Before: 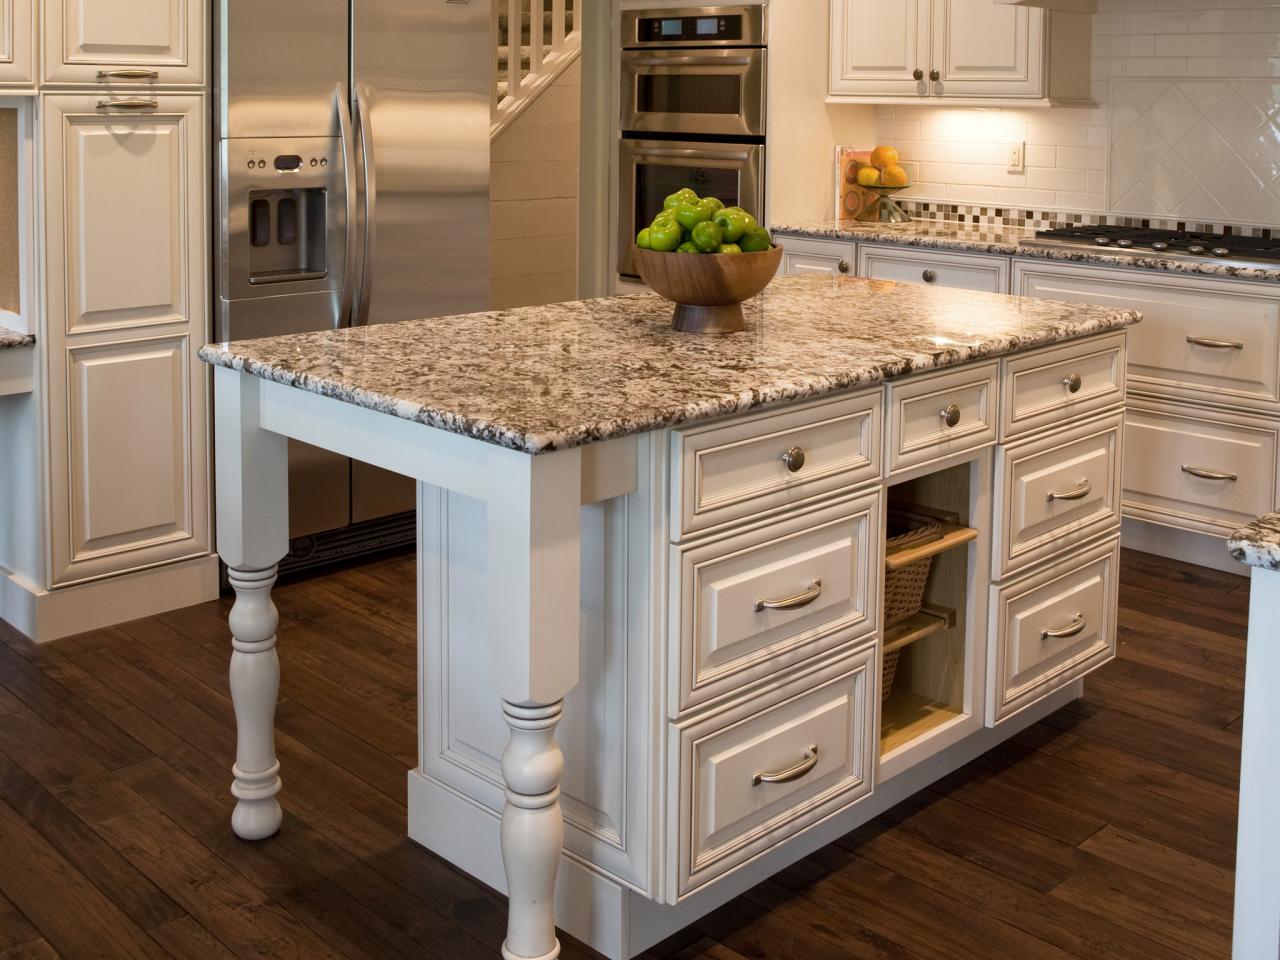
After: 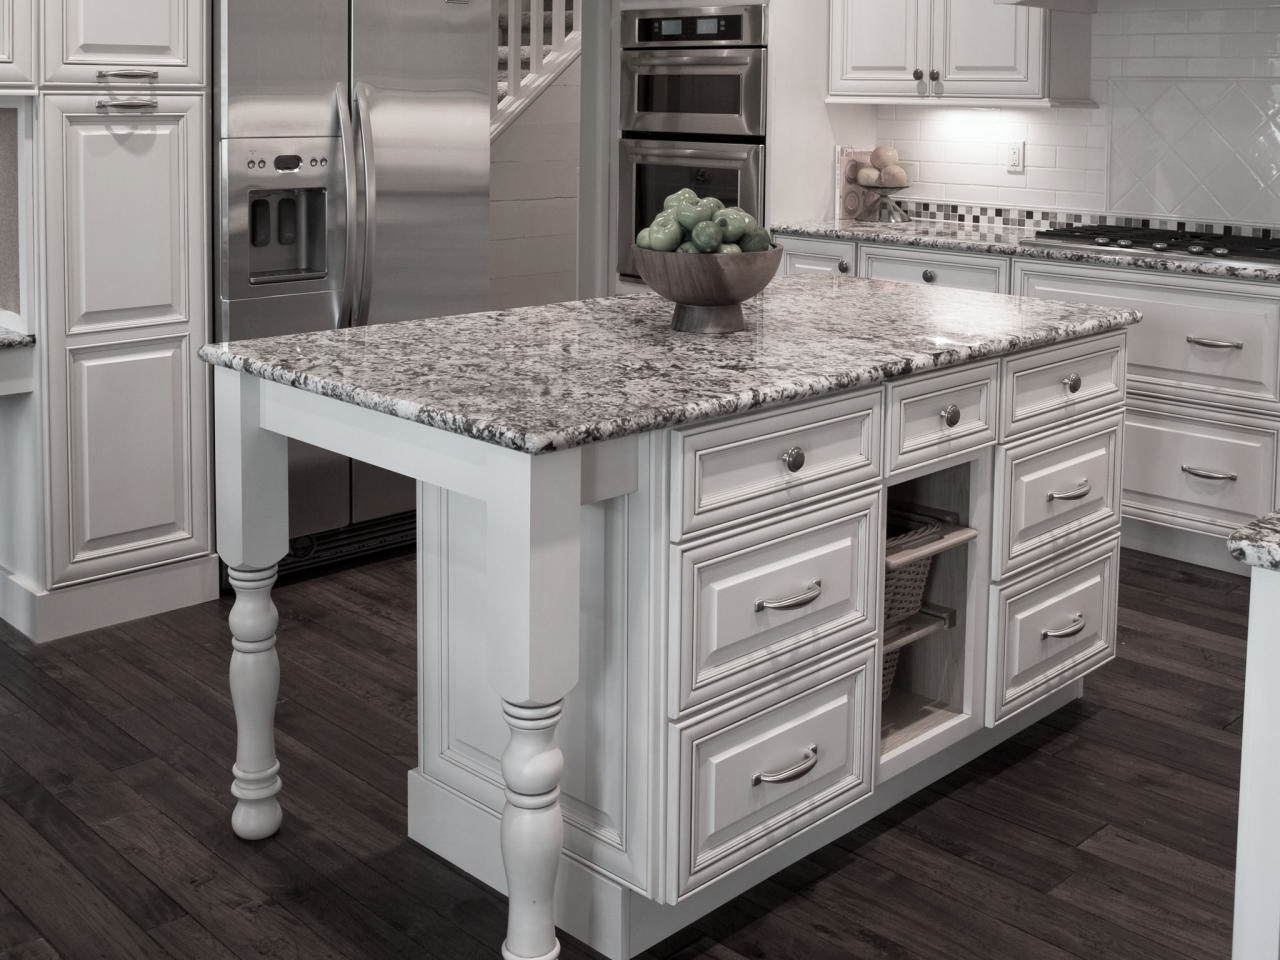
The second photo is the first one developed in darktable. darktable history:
color contrast: green-magenta contrast 0.3, blue-yellow contrast 0.15
white balance: red 0.976, blue 1.04
